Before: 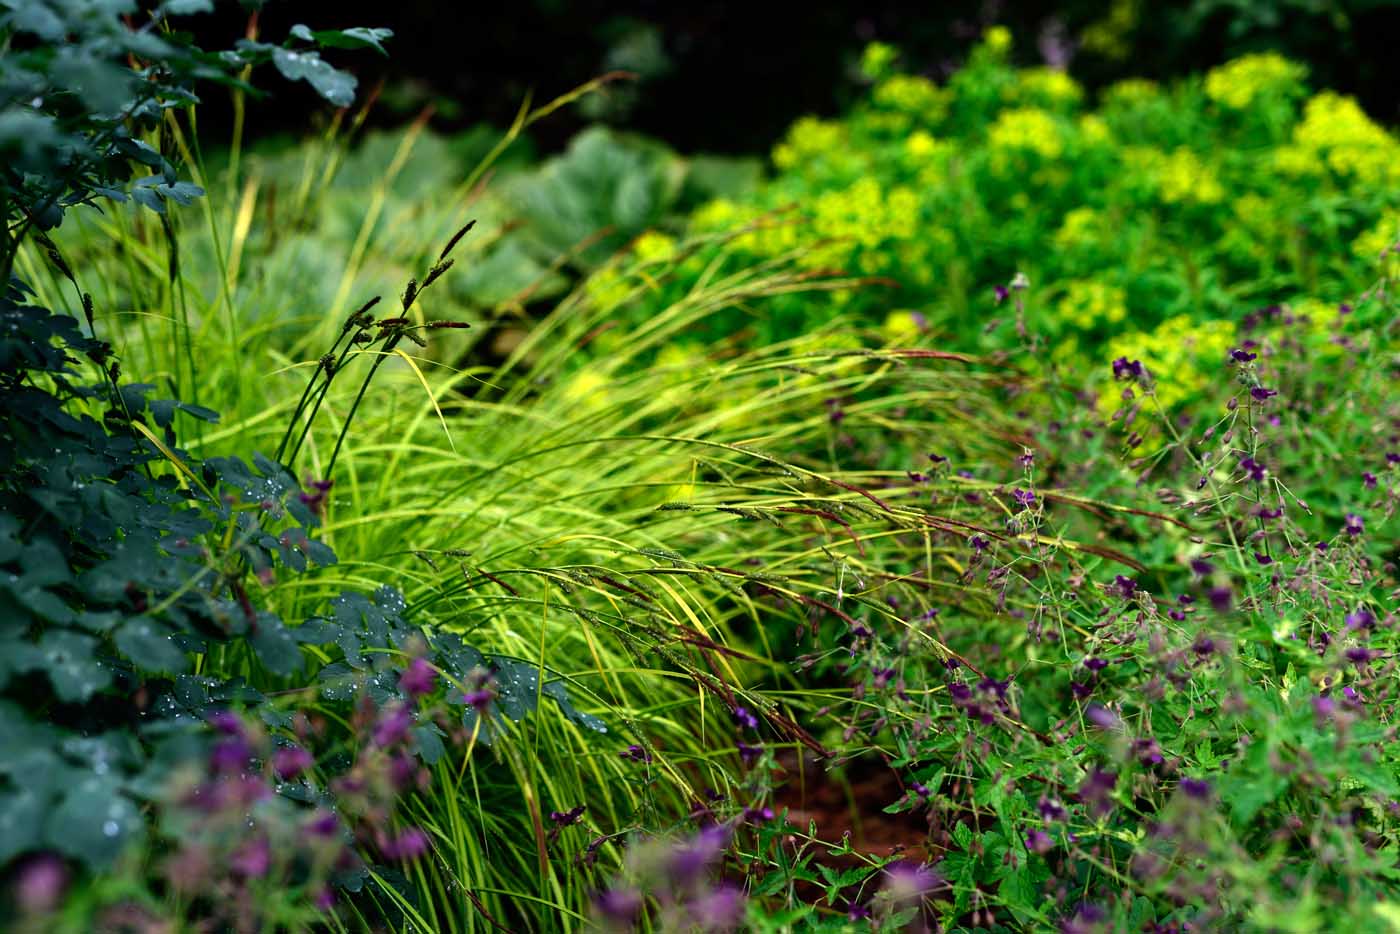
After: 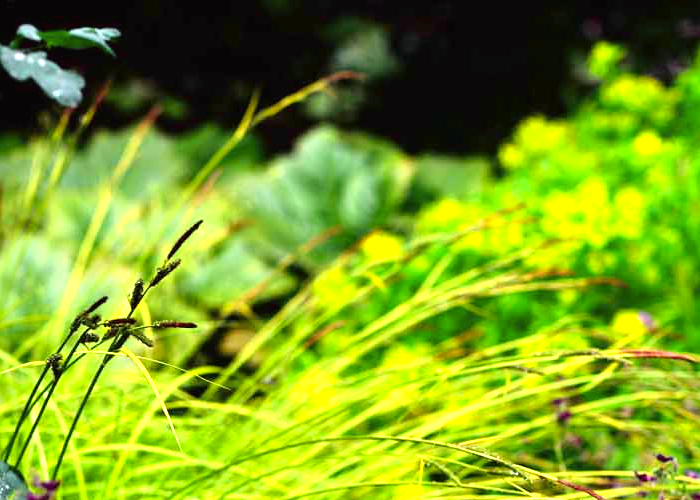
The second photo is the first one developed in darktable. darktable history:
crop: left 19.556%, right 30.401%, bottom 46.458%
tone curve: curves: ch0 [(0, 0.013) (0.036, 0.035) (0.274, 0.288) (0.504, 0.536) (0.844, 0.84) (1, 0.97)]; ch1 [(0, 0) (0.389, 0.403) (0.462, 0.48) (0.499, 0.5) (0.522, 0.534) (0.567, 0.588) (0.626, 0.645) (0.749, 0.781) (1, 1)]; ch2 [(0, 0) (0.457, 0.486) (0.5, 0.501) (0.533, 0.539) (0.599, 0.6) (0.704, 0.732) (1, 1)], color space Lab, independent channels, preserve colors none
exposure: black level correction 0, exposure 1.2 EV, compensate highlight preservation false
